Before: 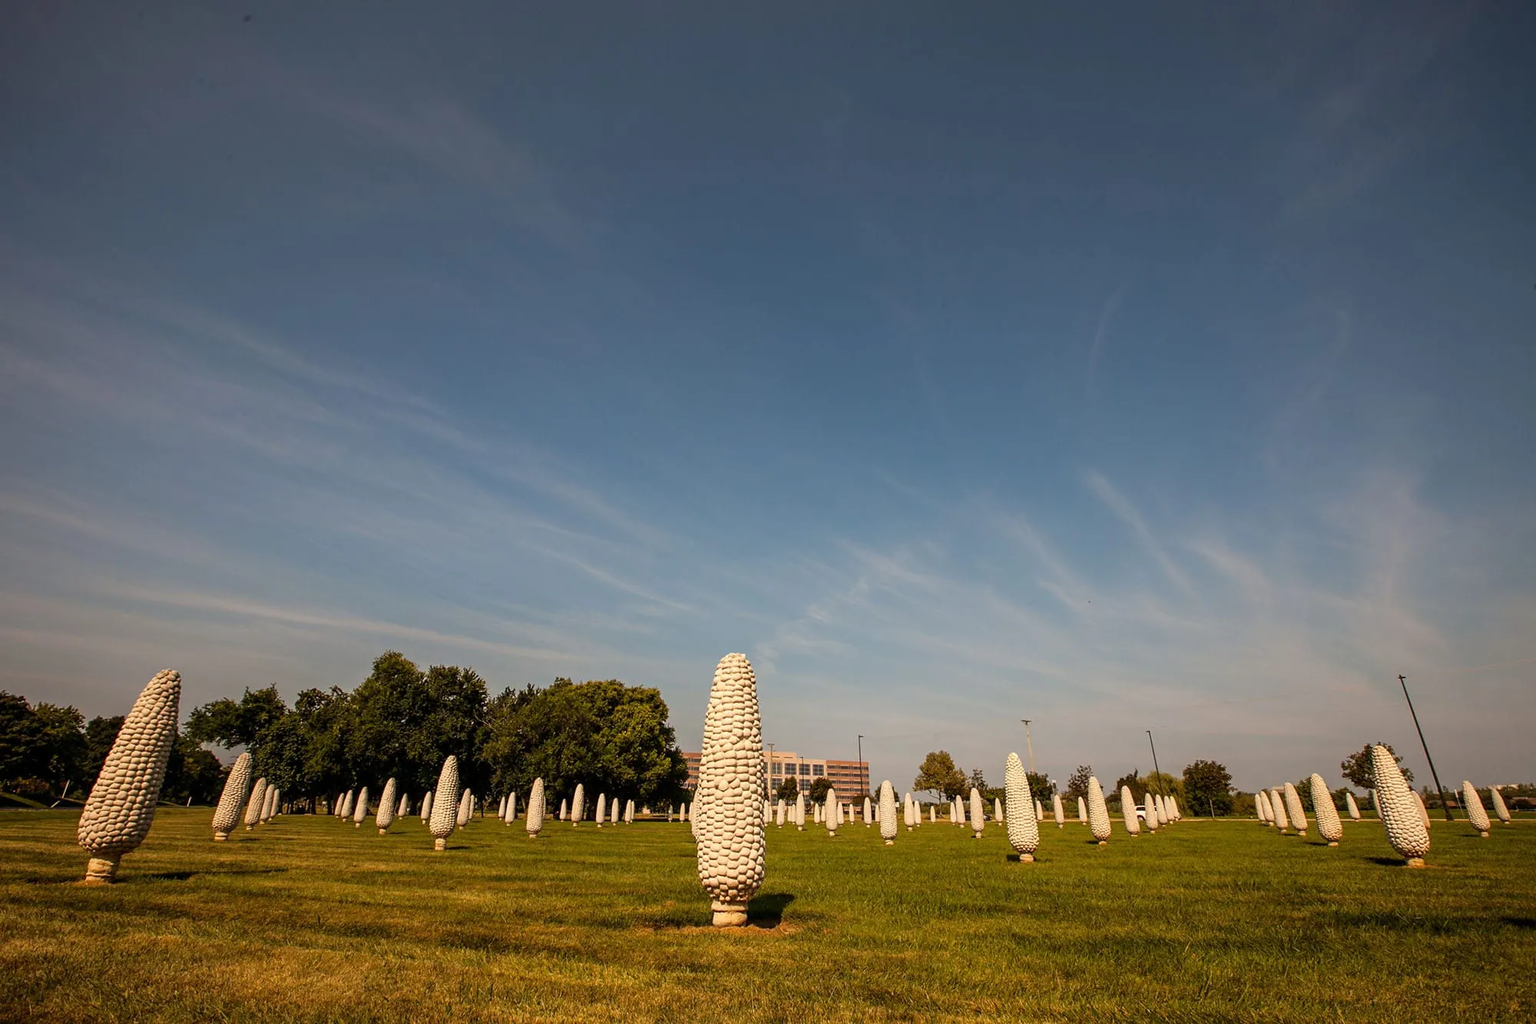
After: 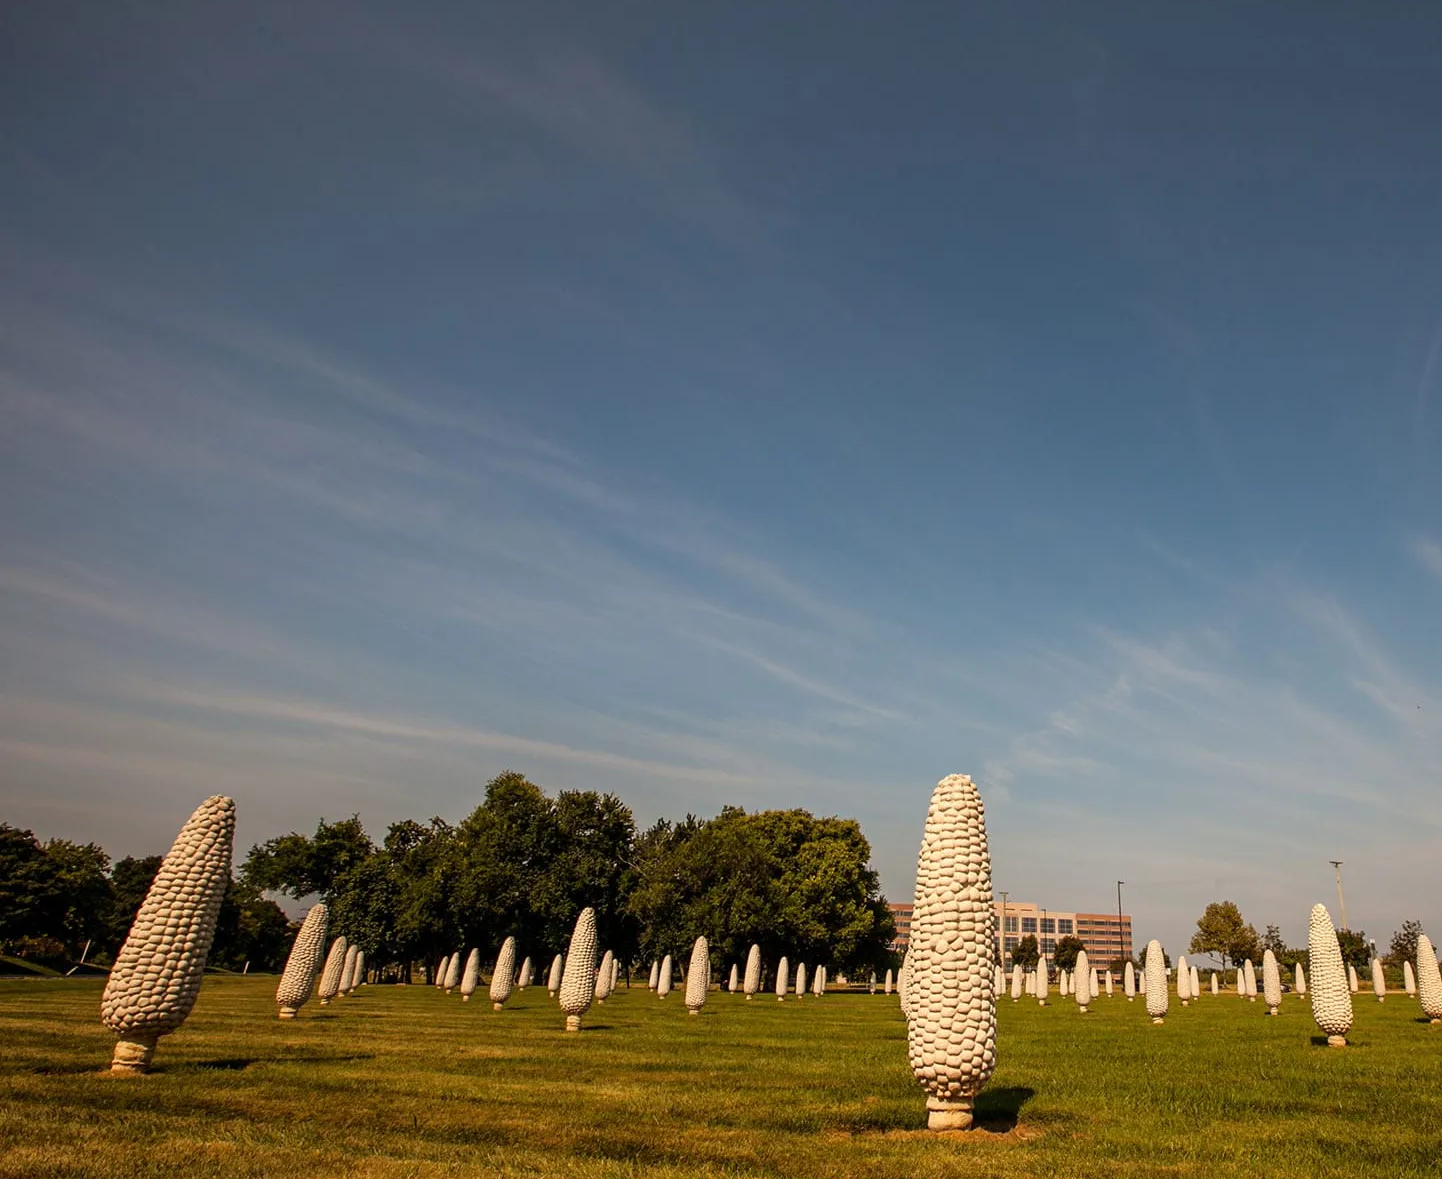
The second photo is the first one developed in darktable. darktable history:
crop: top 5.759%, right 27.865%, bottom 5.724%
